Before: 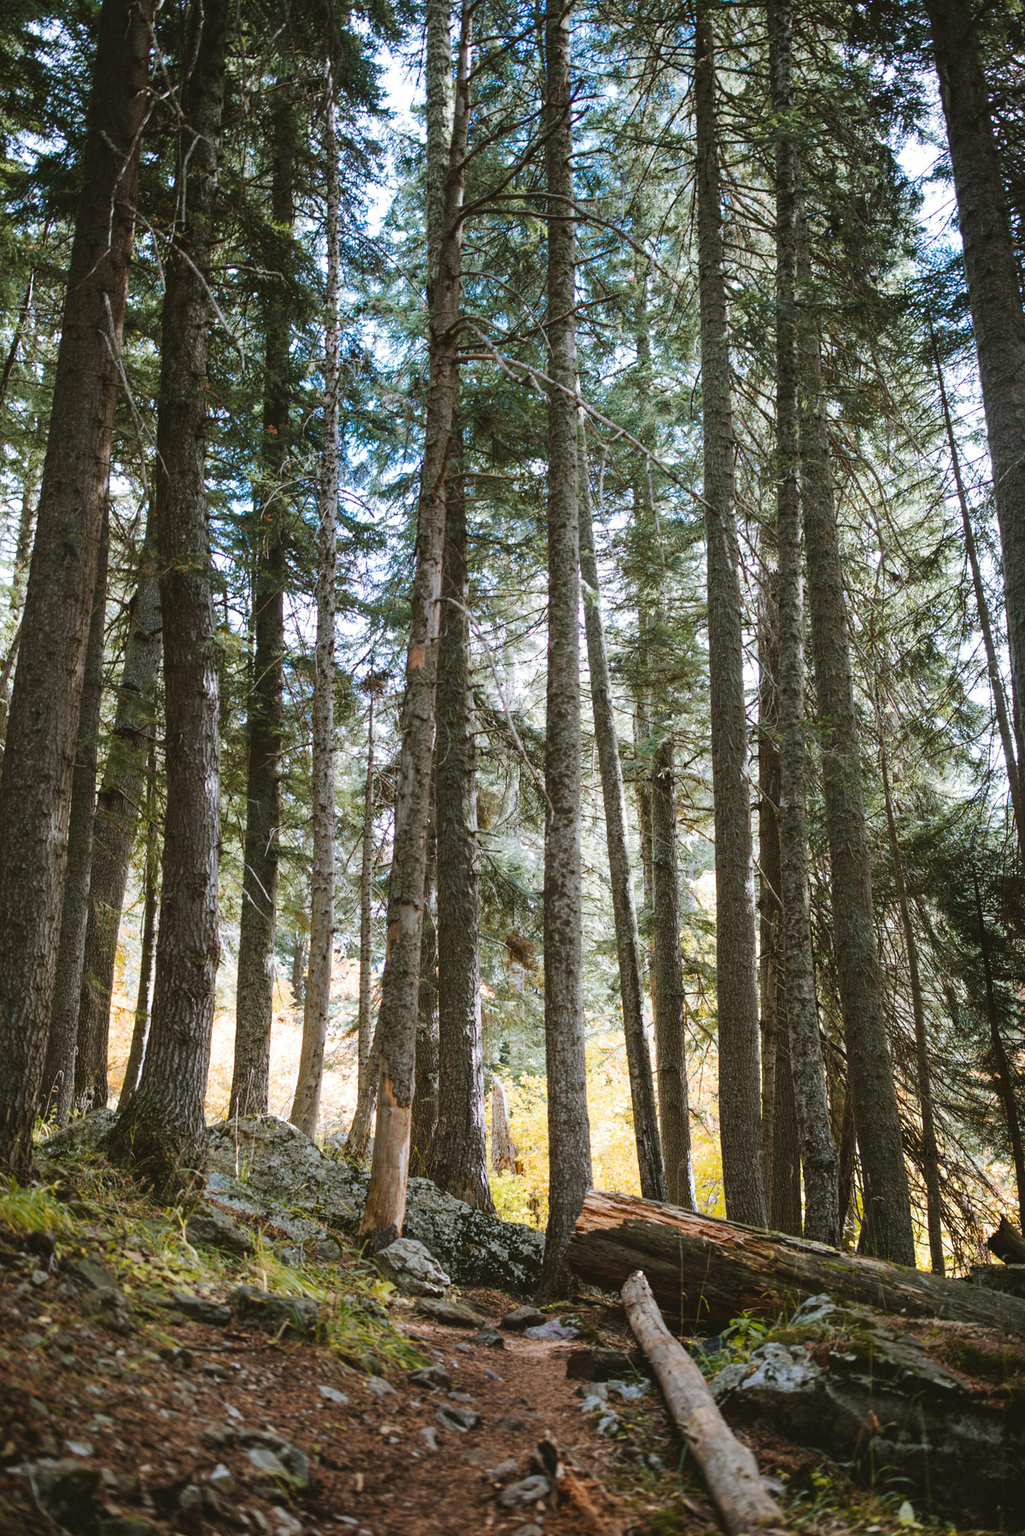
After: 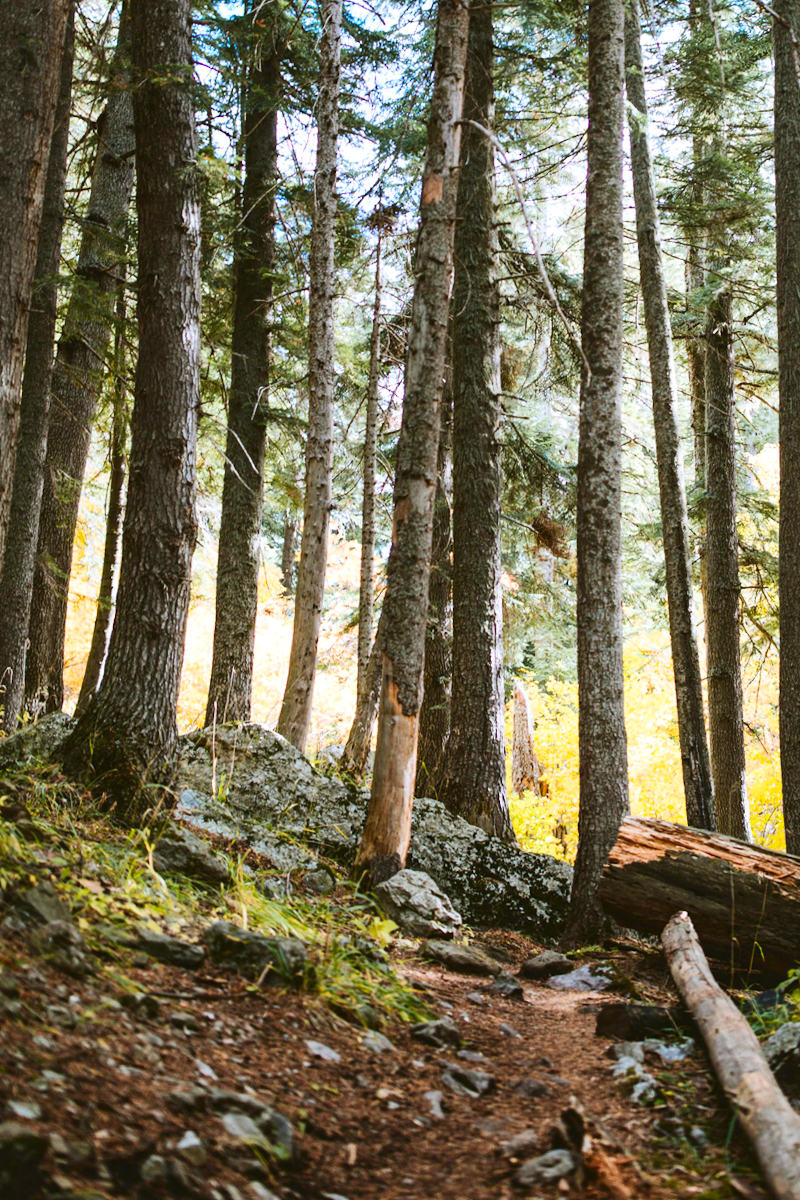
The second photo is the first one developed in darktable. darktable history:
crop and rotate: angle -0.82°, left 3.85%, top 31.828%, right 27.992%
contrast brightness saturation: contrast 0.23, brightness 0.1, saturation 0.29
local contrast: mode bilateral grid, contrast 20, coarseness 50, detail 120%, midtone range 0.2
